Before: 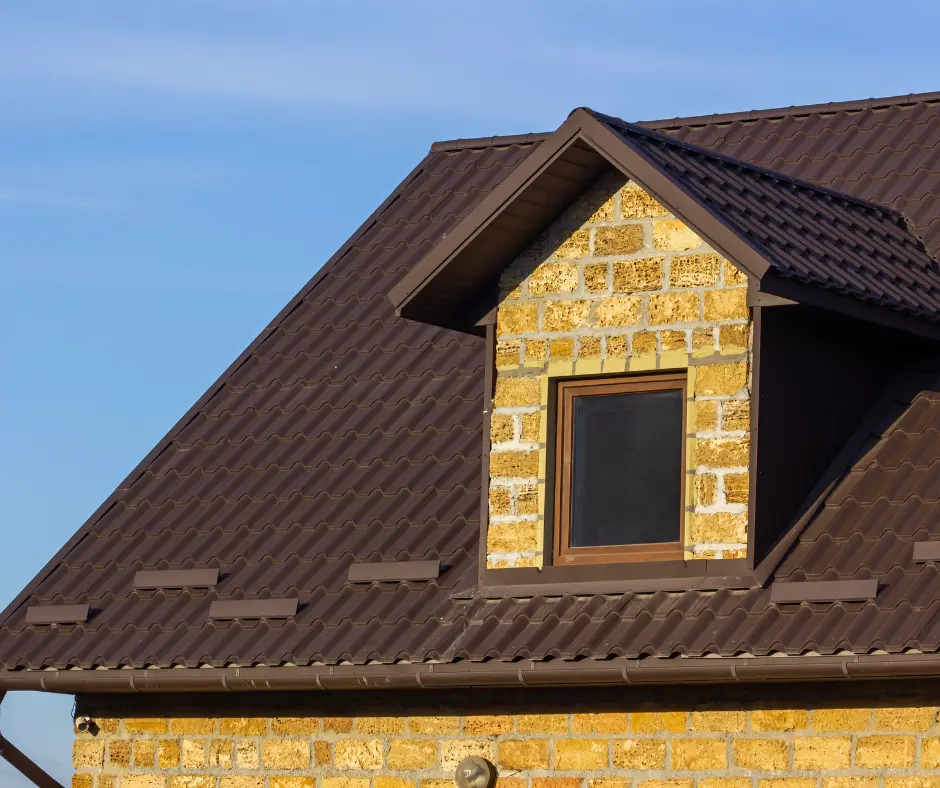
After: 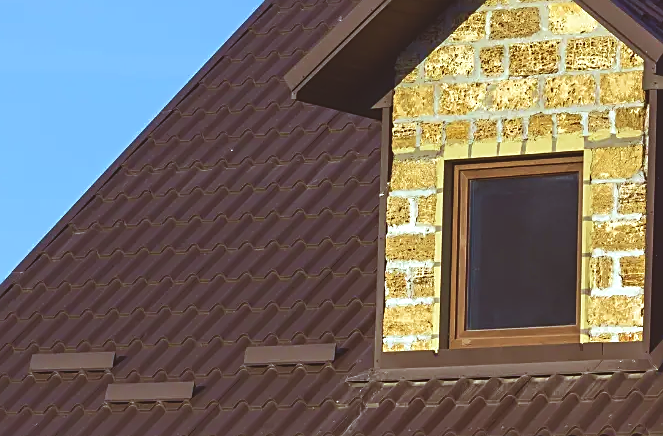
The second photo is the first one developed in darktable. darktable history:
white balance: red 0.924, blue 1.095
crop: left 11.123%, top 27.61%, right 18.3%, bottom 17.034%
velvia: on, module defaults
sharpen: on, module defaults
color correction: highlights a* -4.98, highlights b* -3.76, shadows a* 3.83, shadows b* 4.08
exposure: black level correction -0.015, compensate highlight preservation false
color balance rgb: shadows lift › chroma 1%, shadows lift › hue 28.8°, power › hue 60°, highlights gain › chroma 1%, highlights gain › hue 60°, global offset › luminance 0.25%, perceptual saturation grading › highlights -20%, perceptual saturation grading › shadows 20%, perceptual brilliance grading › highlights 10%, perceptual brilliance grading › shadows -5%, global vibrance 19.67%
